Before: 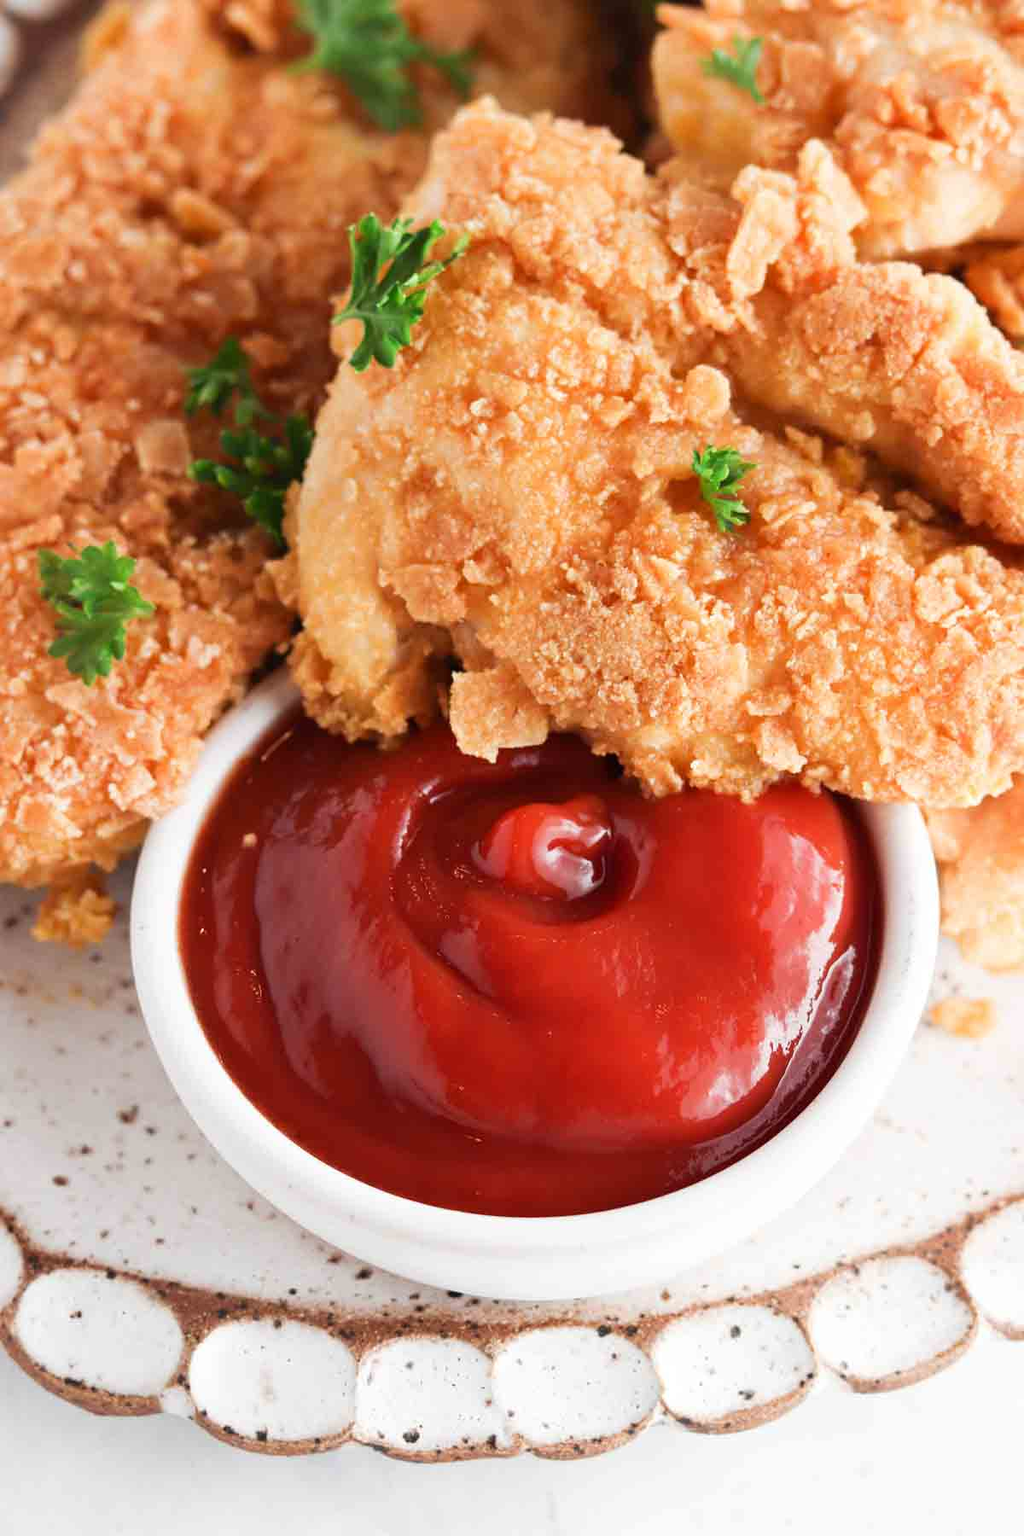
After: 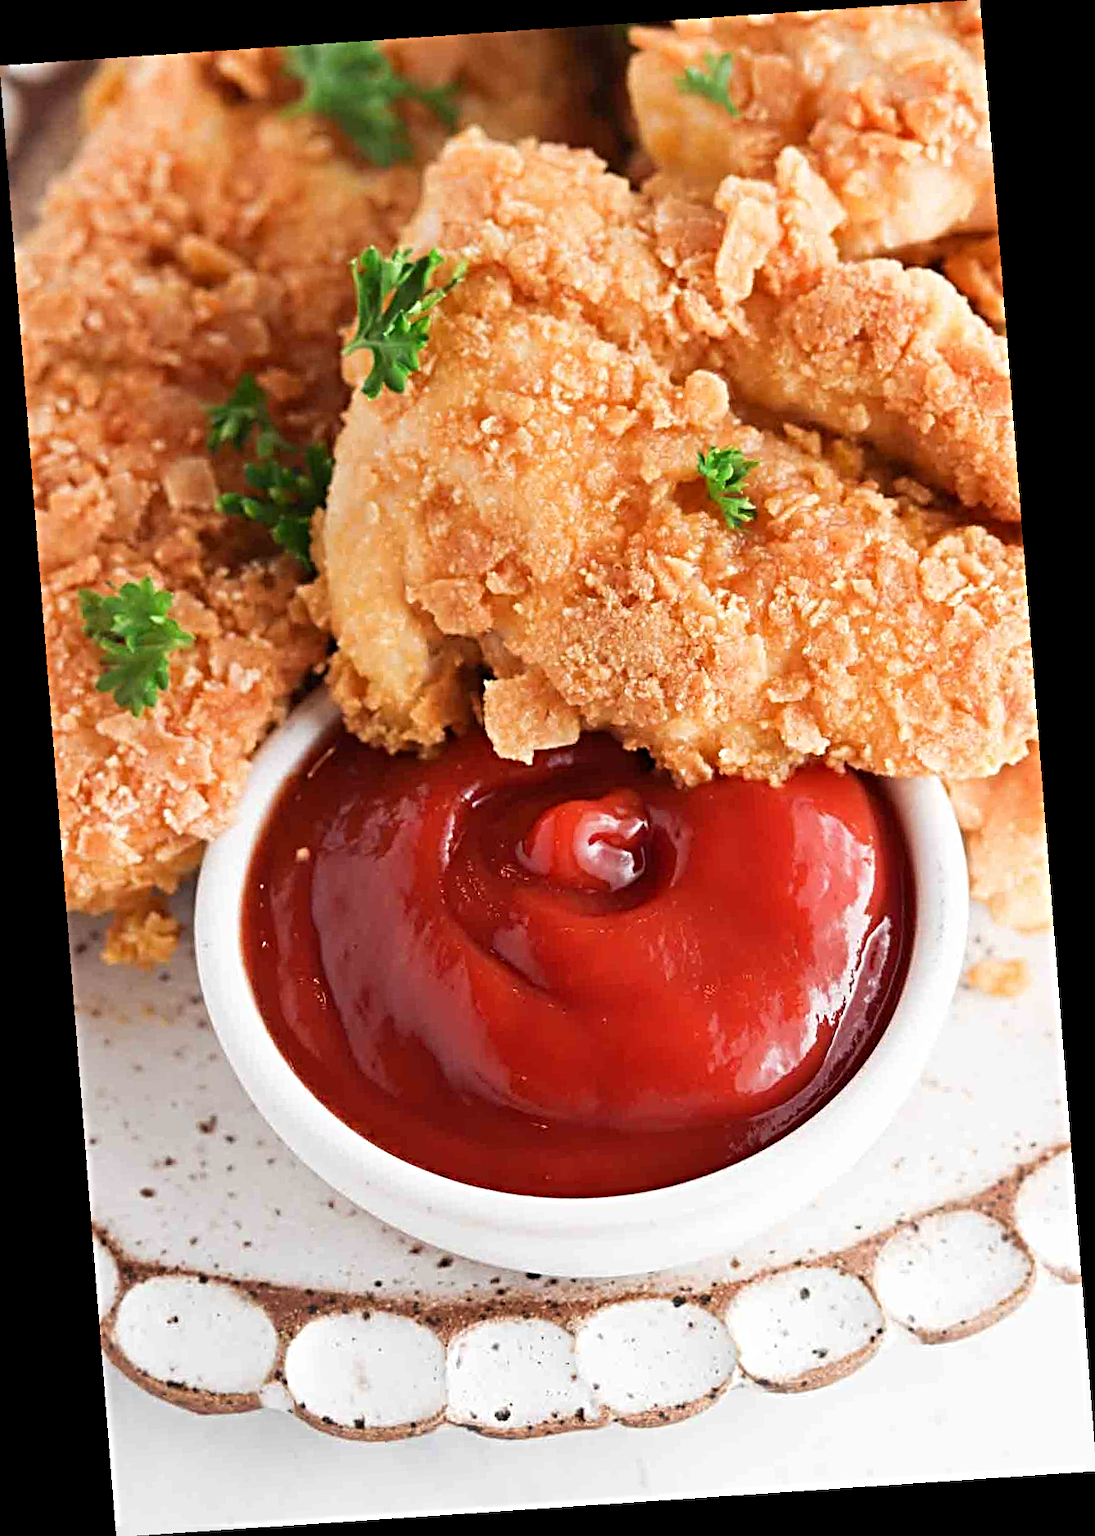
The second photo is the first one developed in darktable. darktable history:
sharpen: radius 4.883
rotate and perspective: rotation -4.2°, shear 0.006, automatic cropping off
